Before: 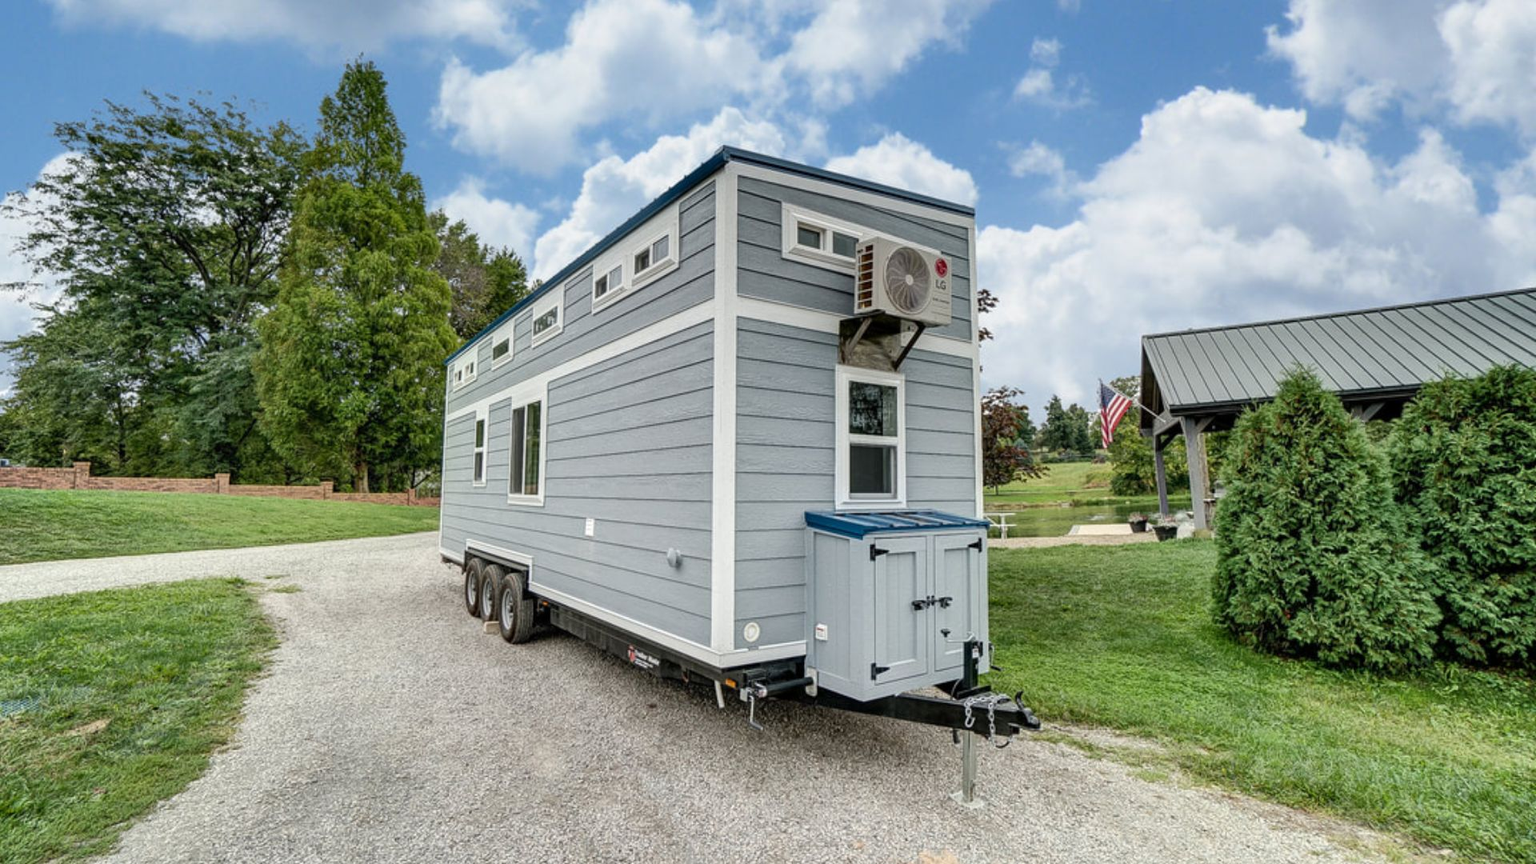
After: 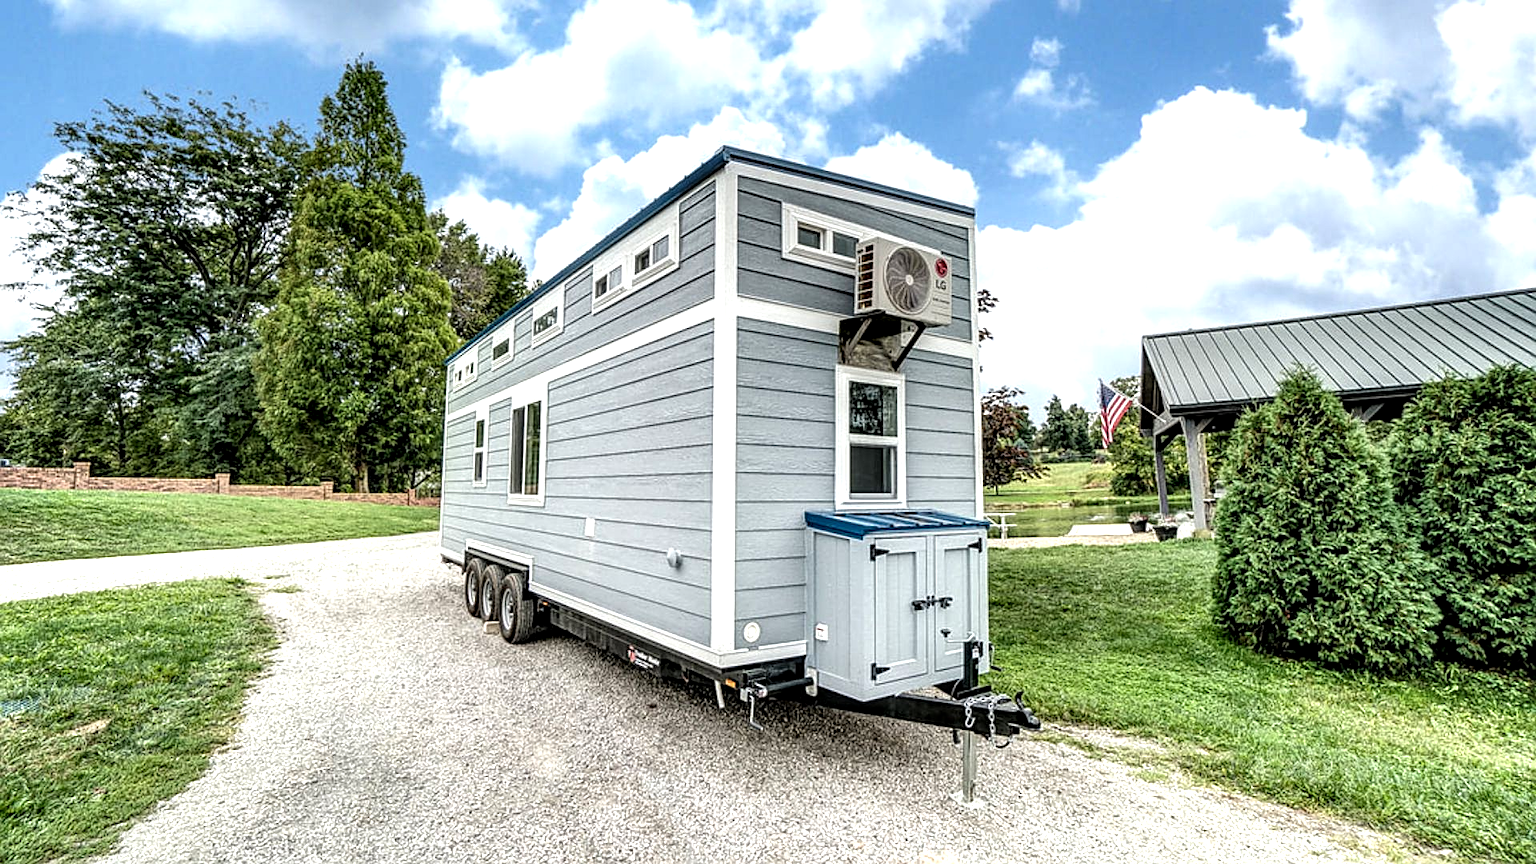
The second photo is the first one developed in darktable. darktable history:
tone equalizer: -8 EV -0.779 EV, -7 EV -0.717 EV, -6 EV -0.611 EV, -5 EV -0.362 EV, -3 EV 0.374 EV, -2 EV 0.6 EV, -1 EV 0.686 EV, +0 EV 0.756 EV, mask exposure compensation -0.505 EV
local contrast: detail 144%
color zones: curves: ch0 [(0, 0.558) (0.143, 0.559) (0.286, 0.529) (0.429, 0.505) (0.571, 0.5) (0.714, 0.5) (0.857, 0.5) (1, 0.558)]; ch1 [(0, 0.469) (0.01, 0.469) (0.12, 0.446) (0.248, 0.469) (0.5, 0.5) (0.748, 0.5) (0.99, 0.469) (1, 0.469)]
sharpen: on, module defaults
